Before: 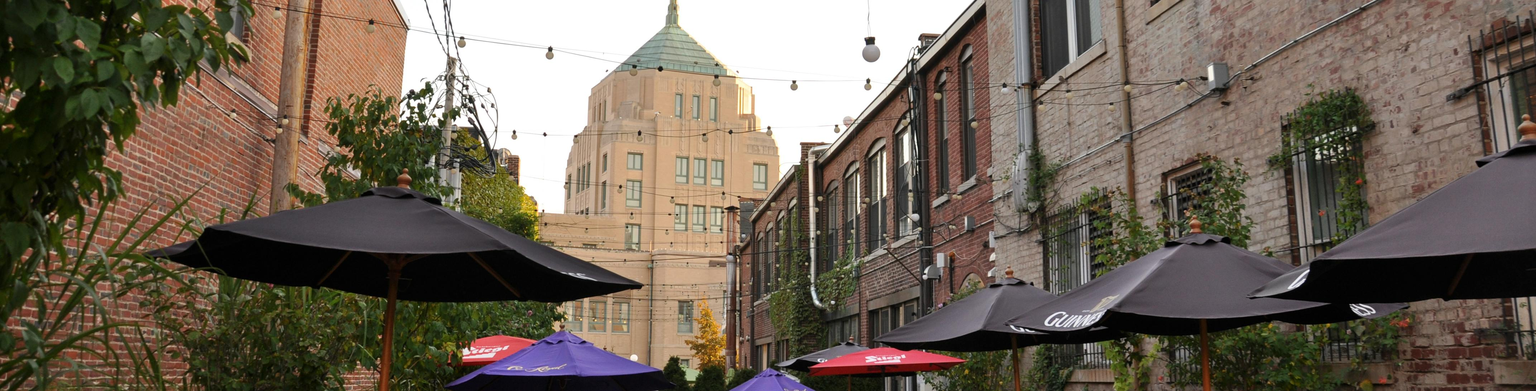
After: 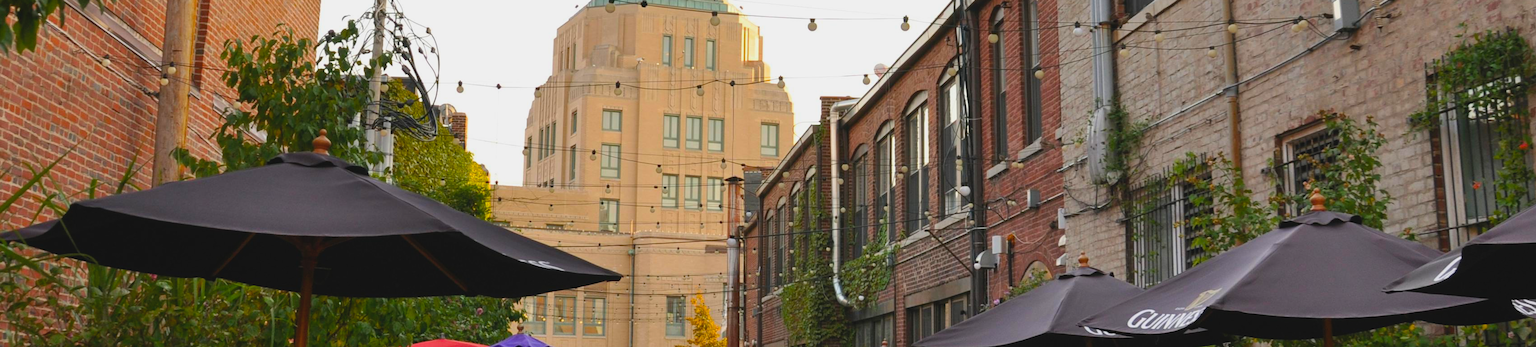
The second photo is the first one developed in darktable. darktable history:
contrast brightness saturation: contrast -0.11
color balance rgb: perceptual saturation grading › global saturation 25%, global vibrance 20%
crop: left 9.712%, top 16.928%, right 10.845%, bottom 12.332%
